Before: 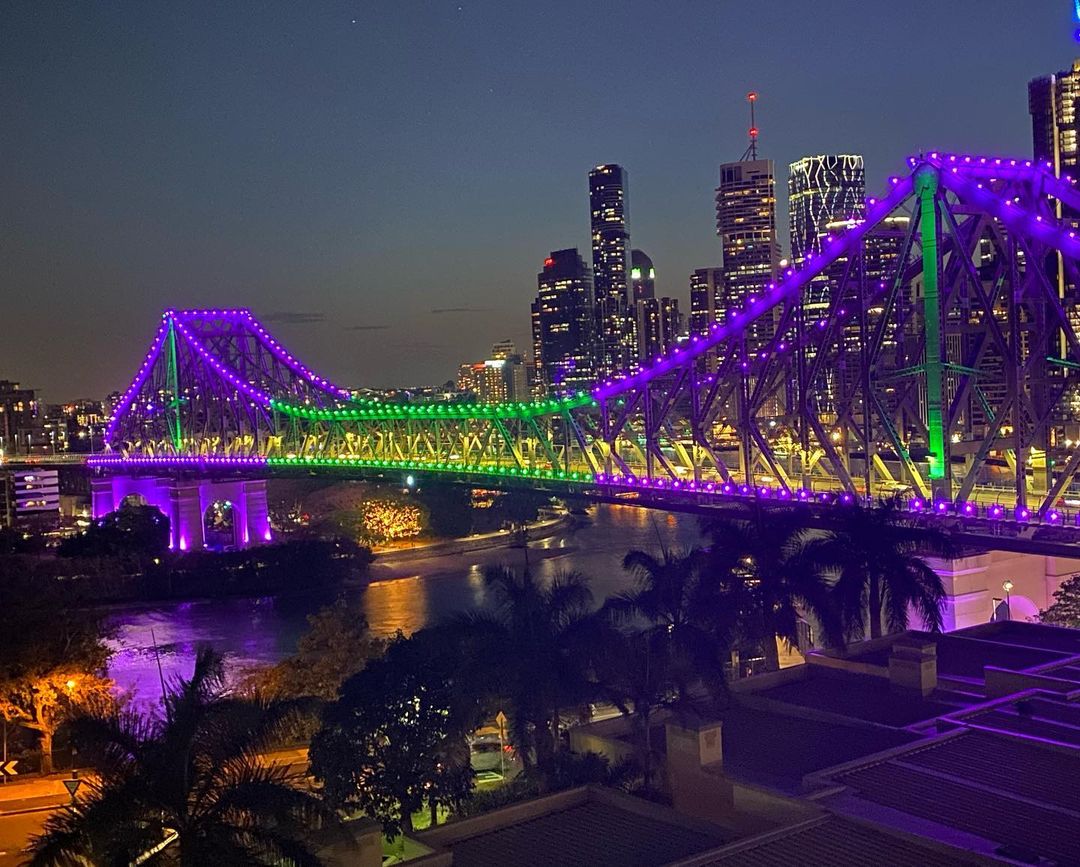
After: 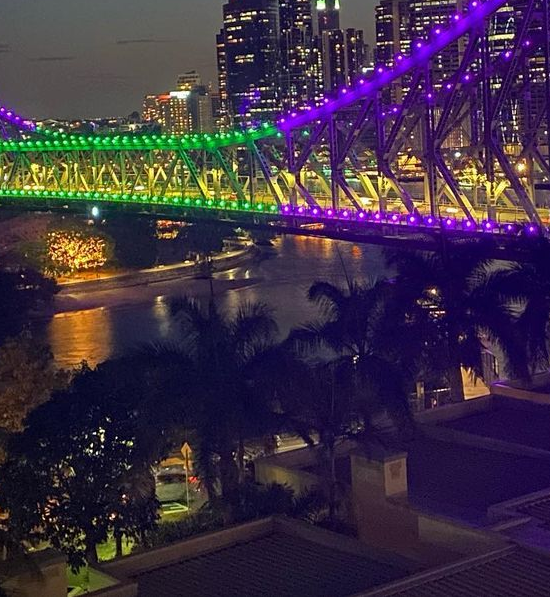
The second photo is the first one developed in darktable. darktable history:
crop and rotate: left 29.228%, top 31.074%, right 19.822%
